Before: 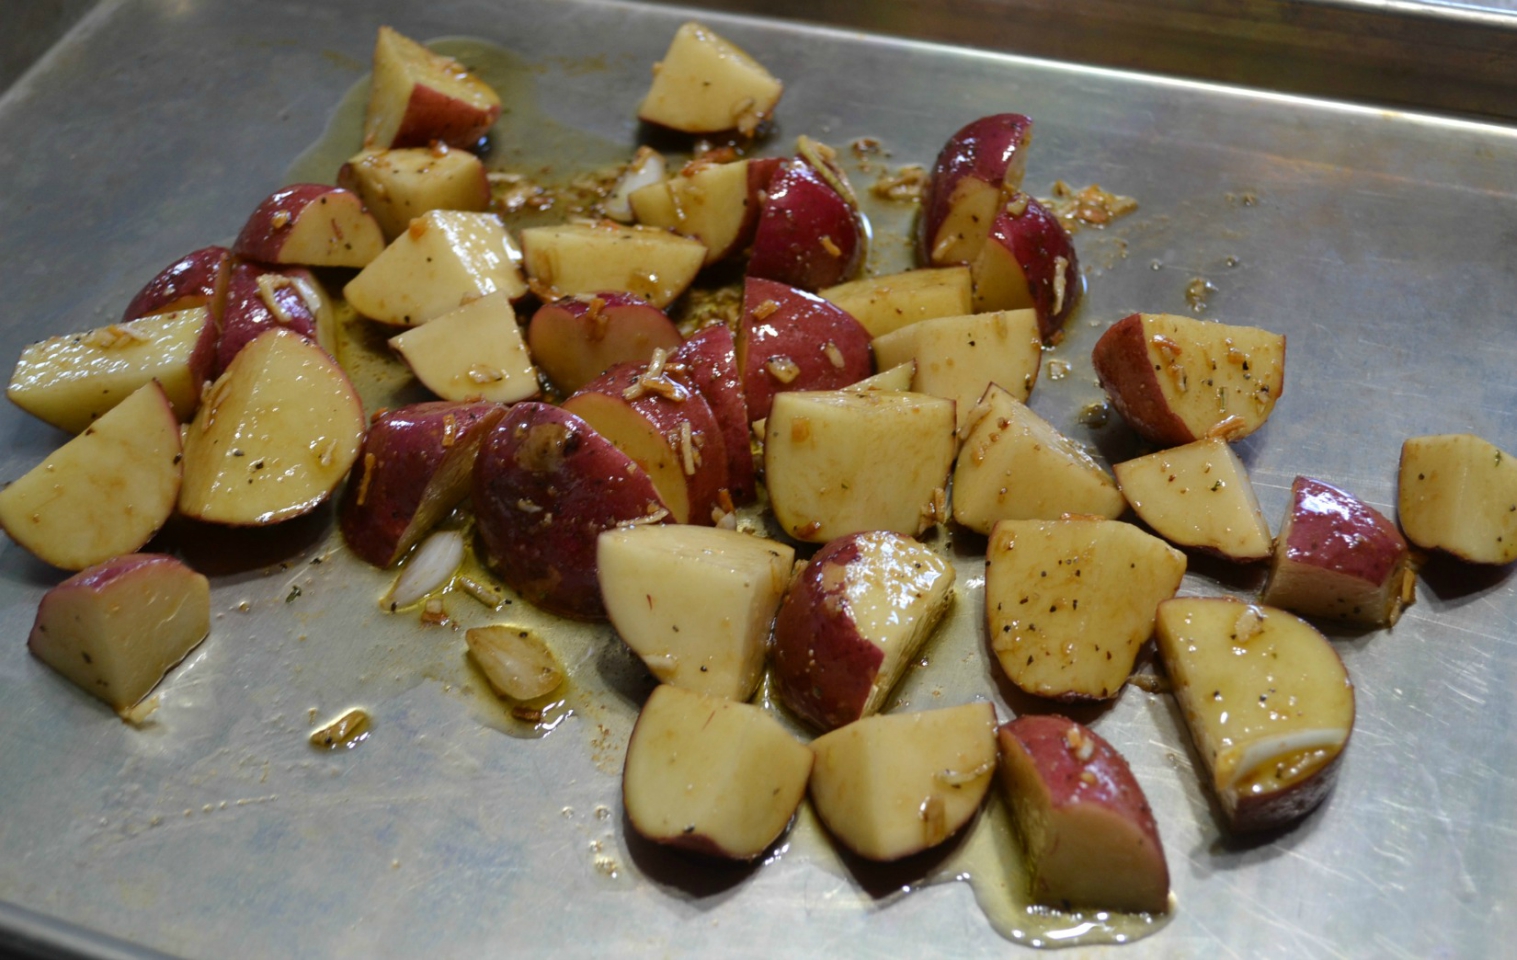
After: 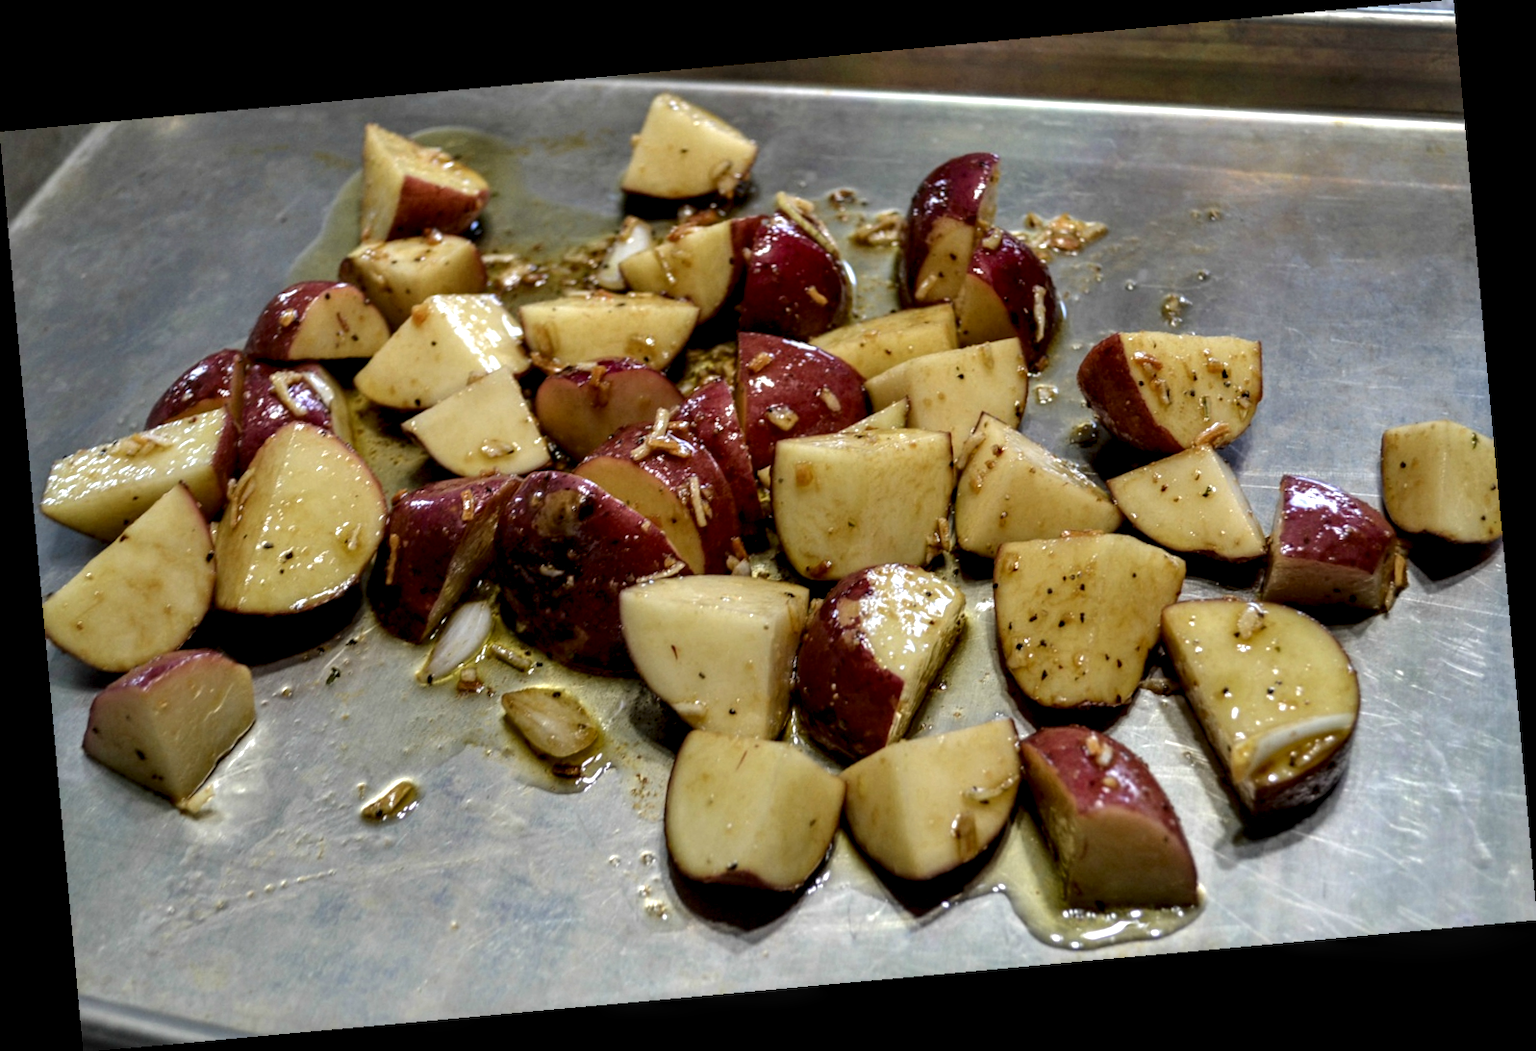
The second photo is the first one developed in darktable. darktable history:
local contrast: highlights 19%, detail 186%
rotate and perspective: rotation -5.2°, automatic cropping off
